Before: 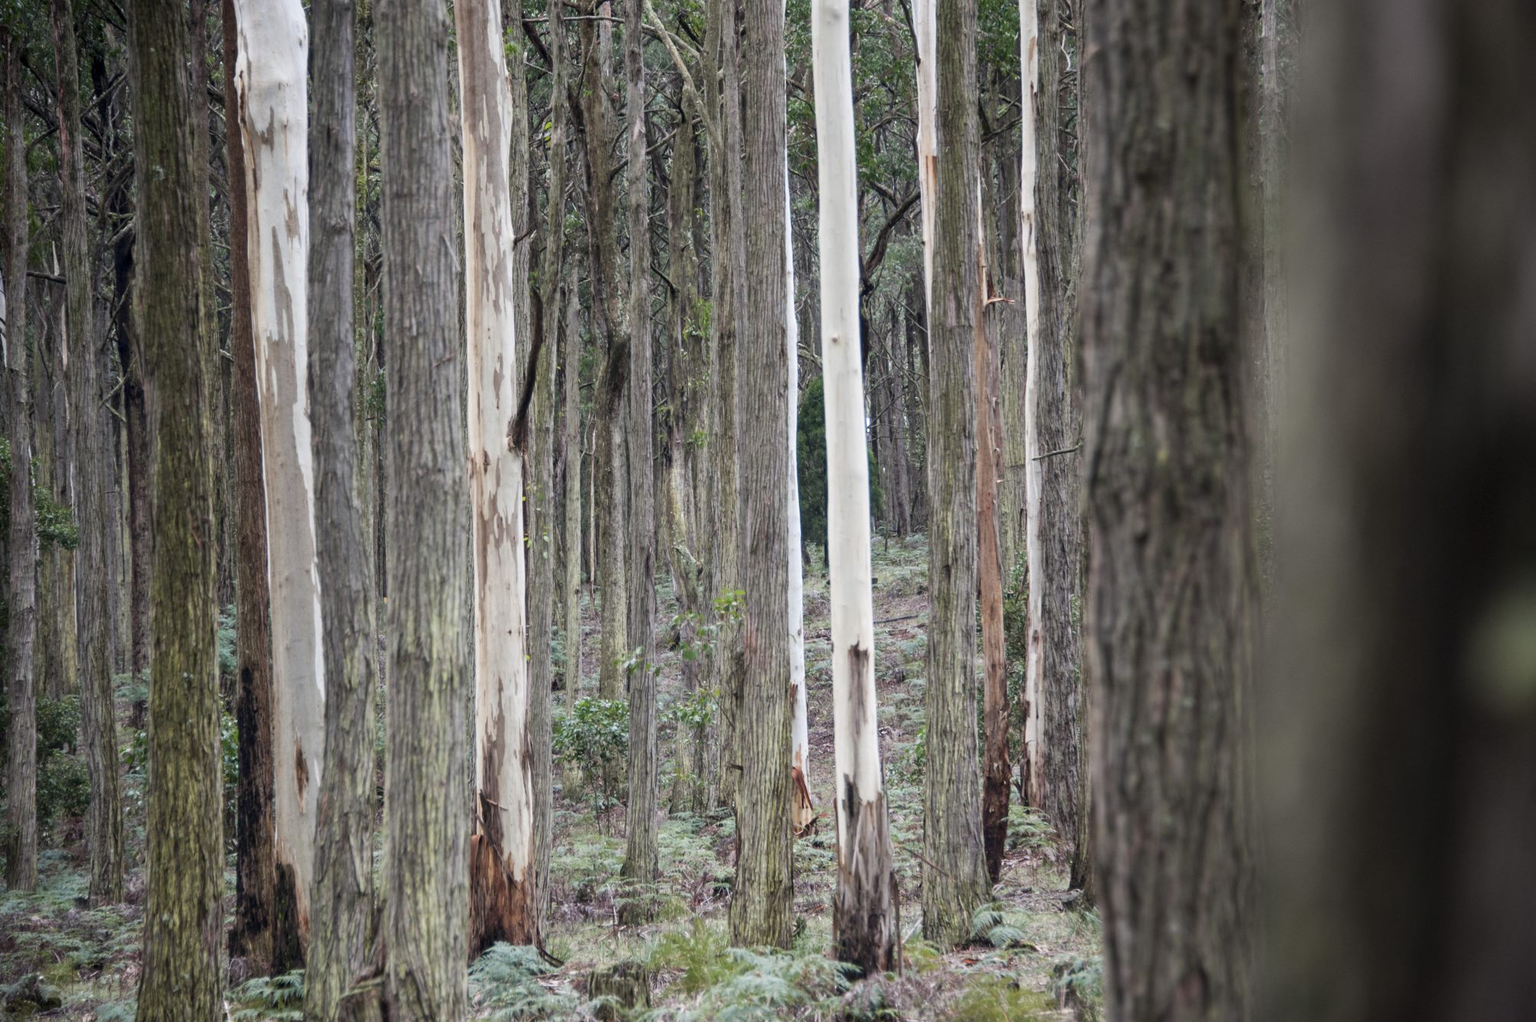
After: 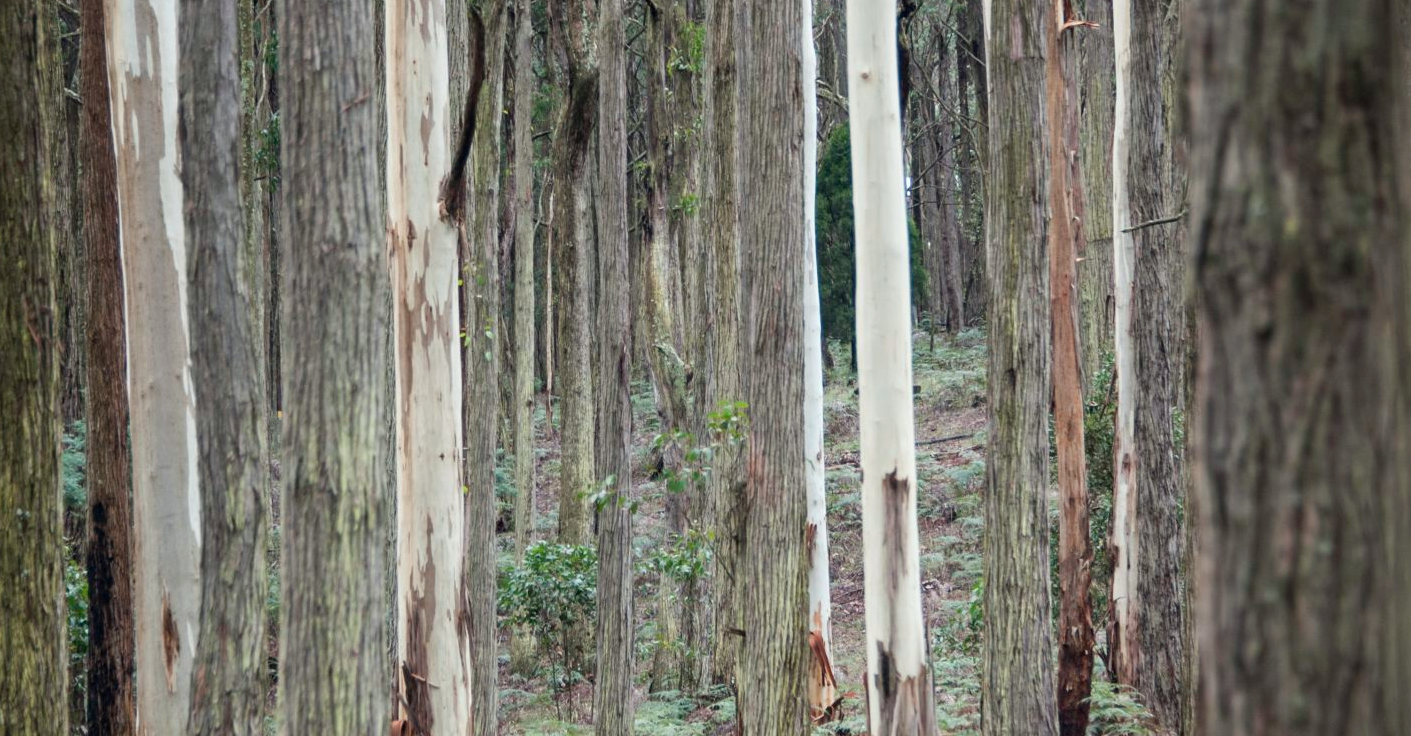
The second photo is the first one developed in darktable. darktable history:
crop: left 11.123%, top 27.61%, right 18.3%, bottom 17.034%
color correction: highlights a* -2.68, highlights b* 2.57
